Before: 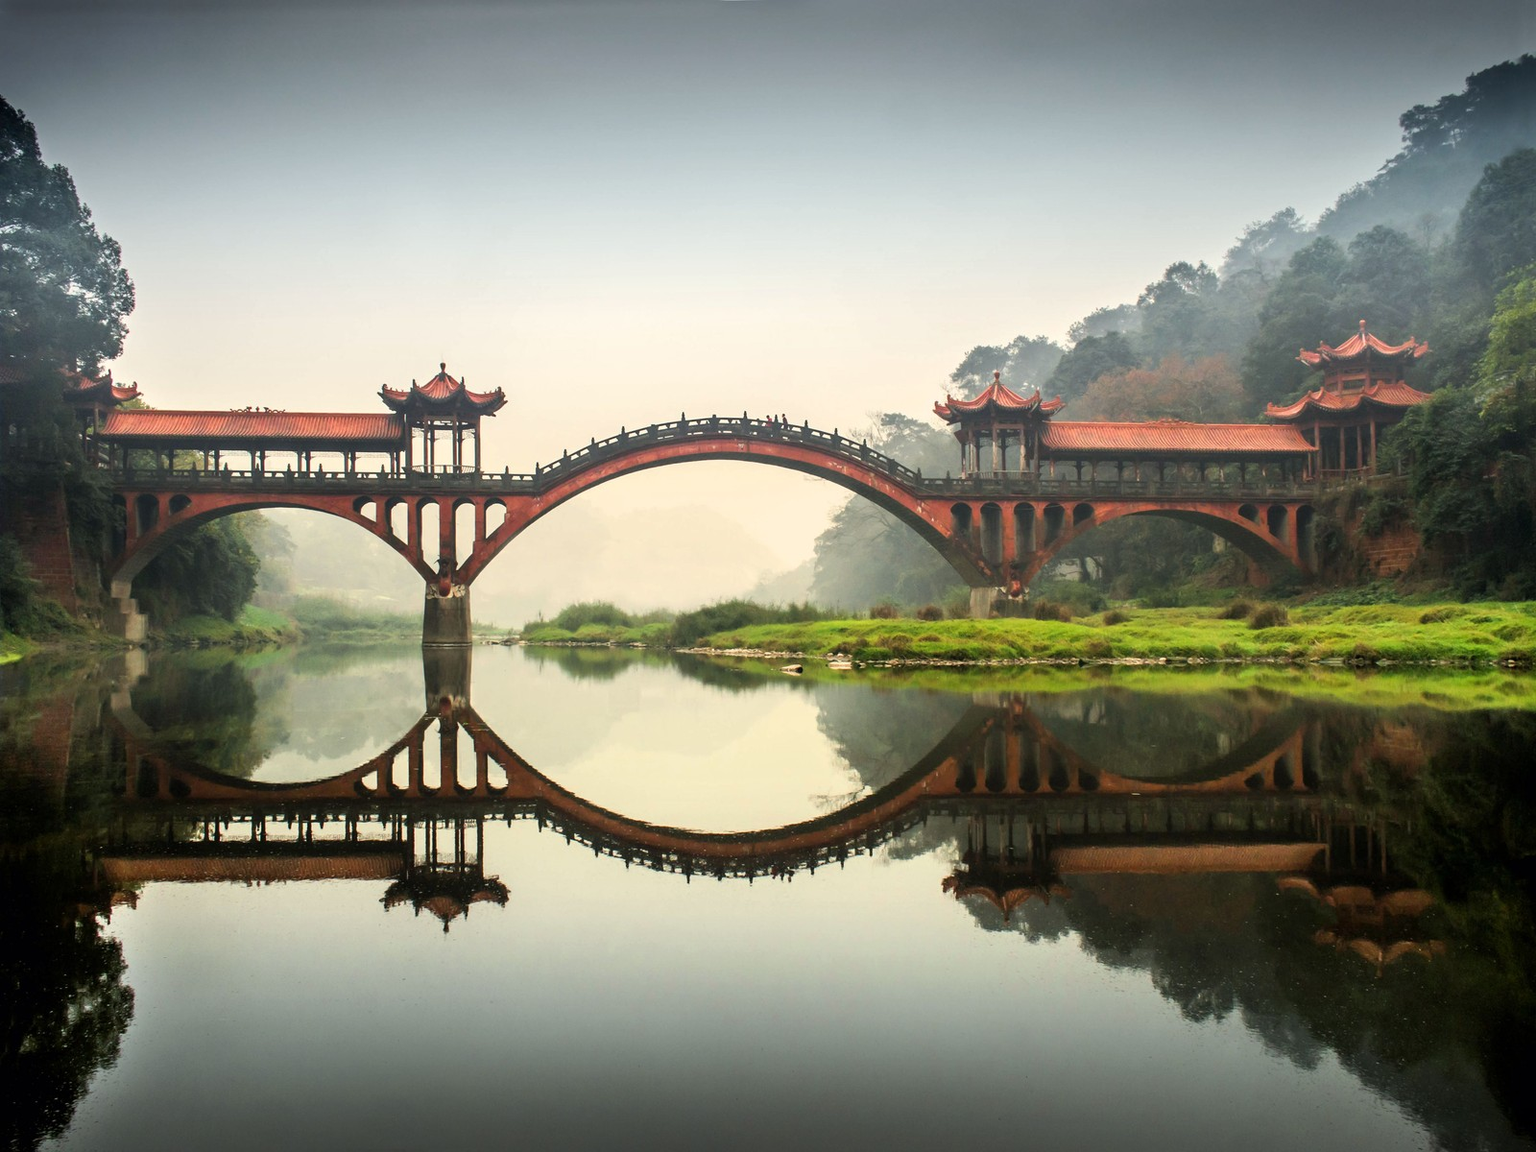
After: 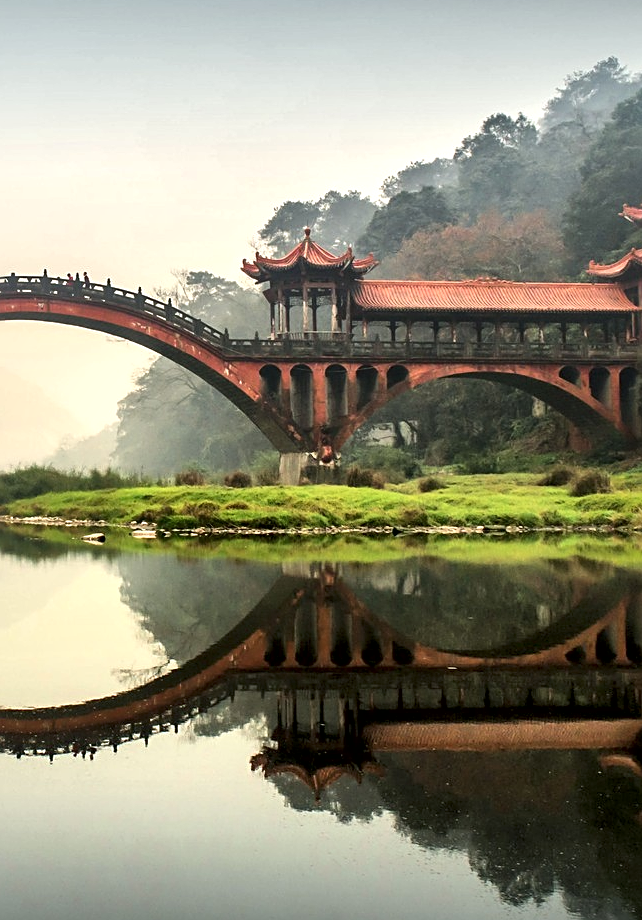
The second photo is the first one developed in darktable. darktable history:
local contrast: mode bilateral grid, contrast 70, coarseness 74, detail 180%, midtone range 0.2
sharpen: on, module defaults
crop: left 45.741%, top 13.27%, right 14.099%, bottom 10.055%
